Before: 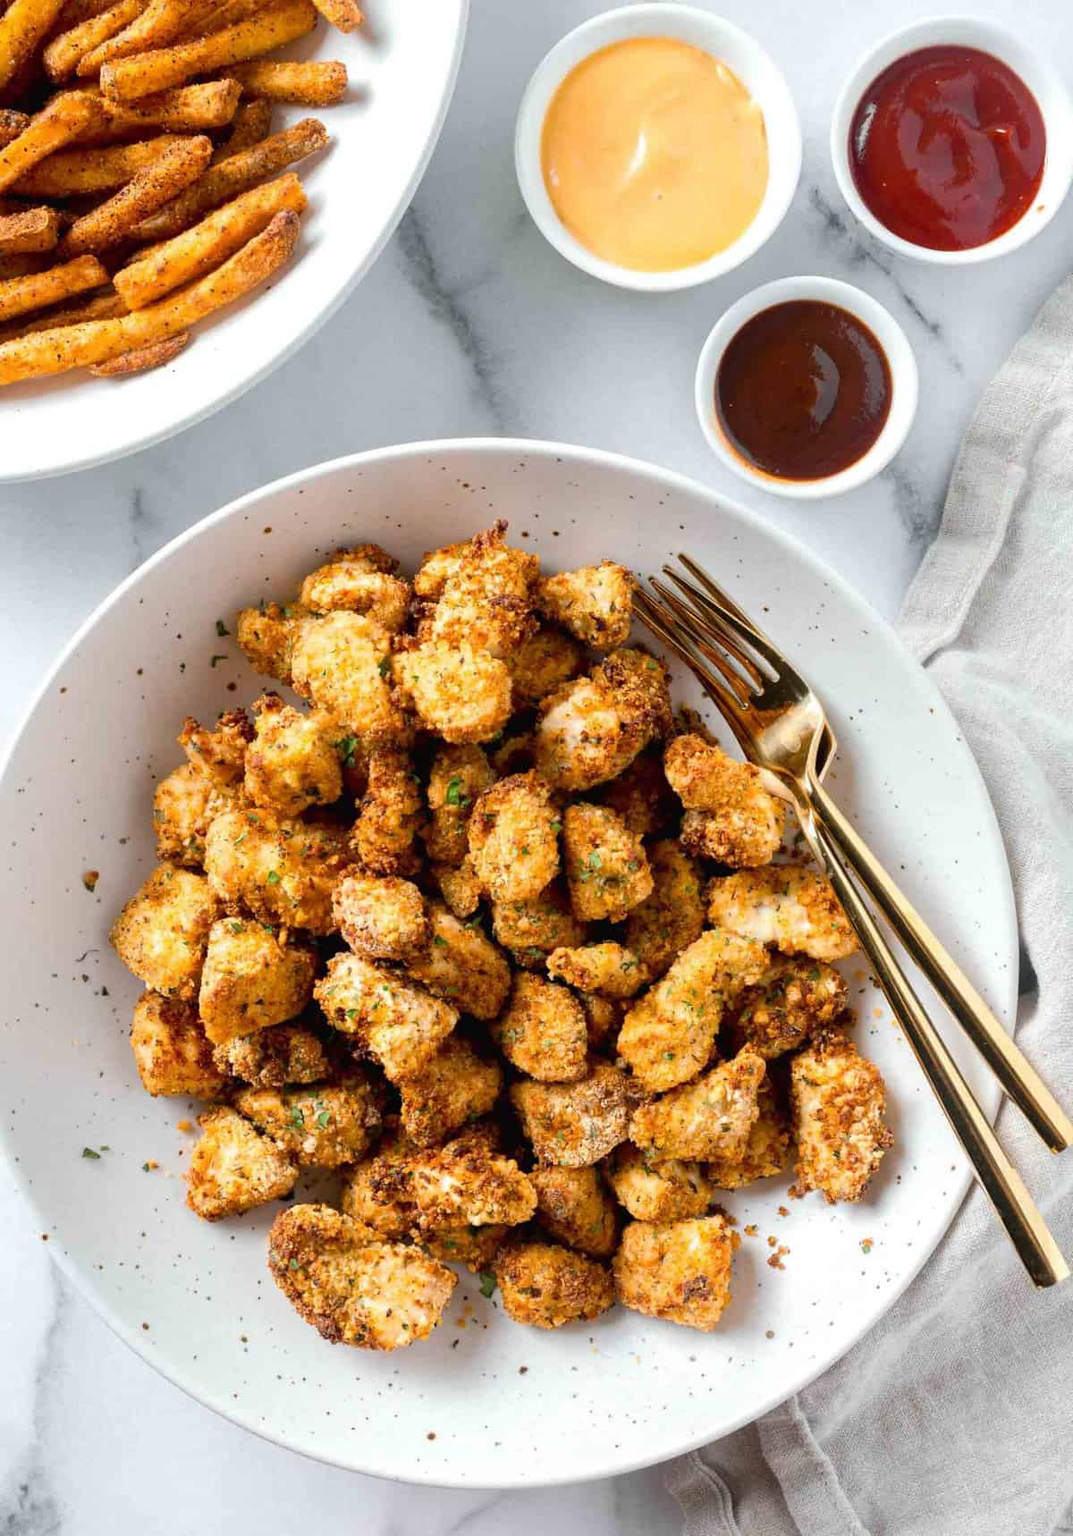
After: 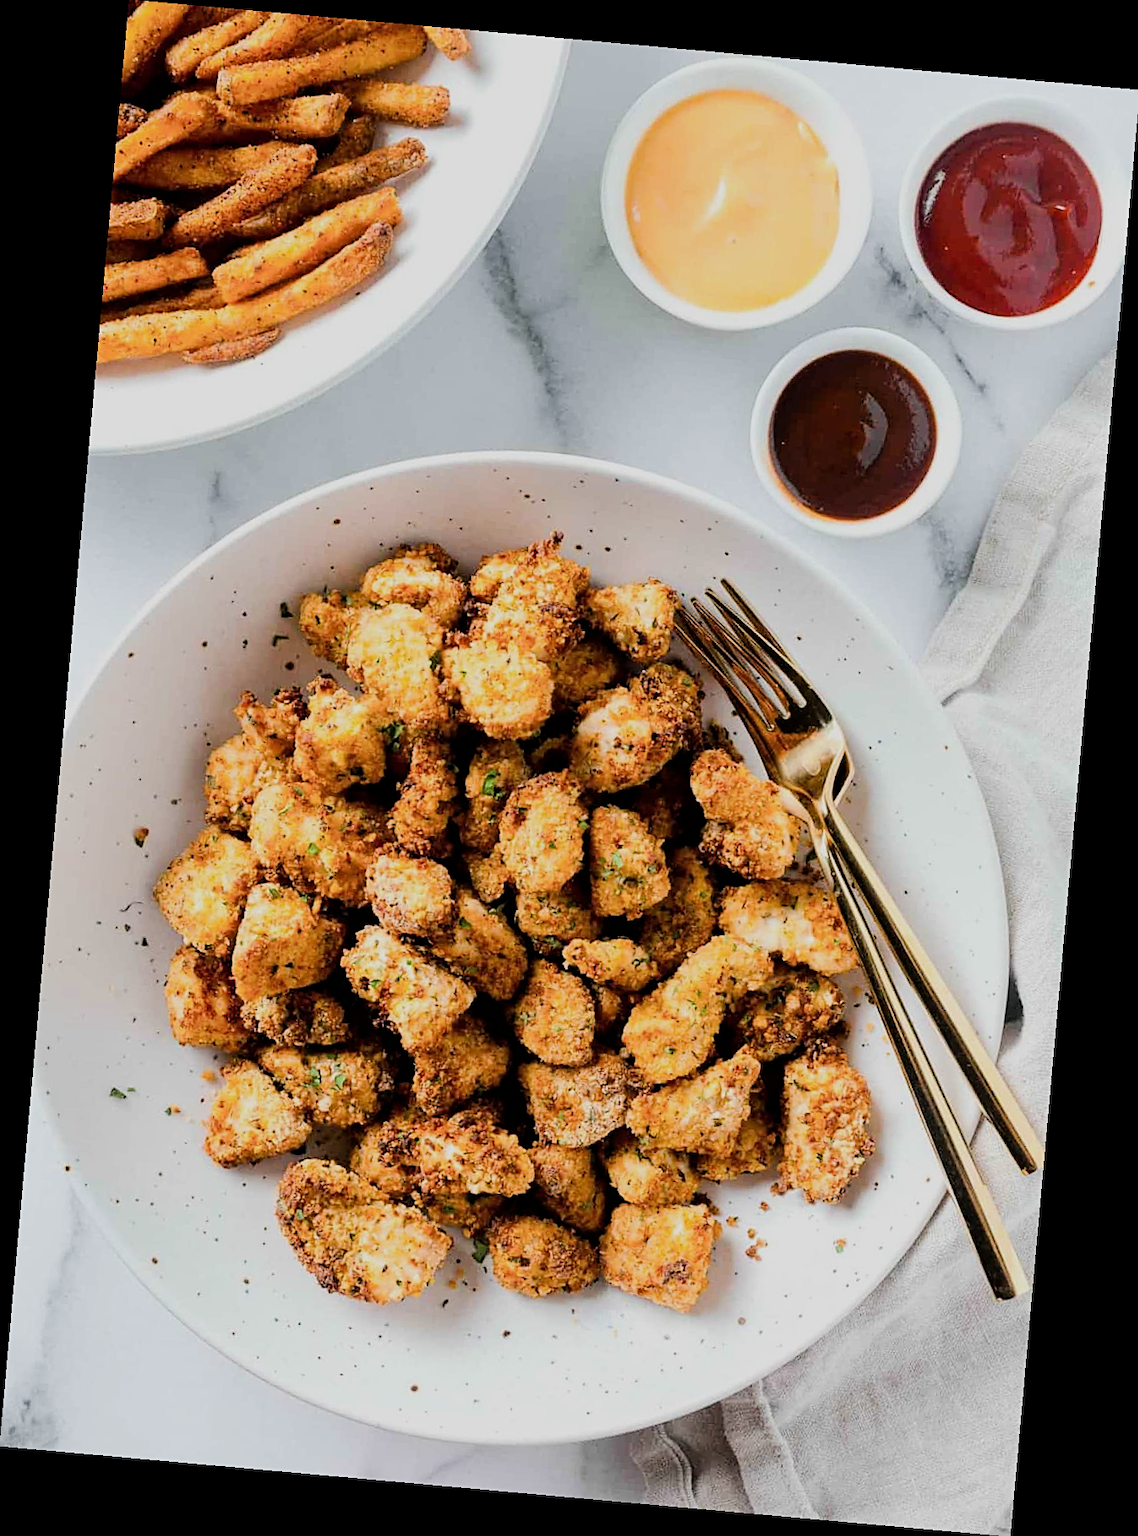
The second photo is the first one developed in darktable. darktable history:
filmic rgb: black relative exposure -7.15 EV, white relative exposure 5.36 EV, hardness 3.02
tone equalizer: -8 EV -0.417 EV, -7 EV -0.389 EV, -6 EV -0.333 EV, -5 EV -0.222 EV, -3 EV 0.222 EV, -2 EV 0.333 EV, -1 EV 0.389 EV, +0 EV 0.417 EV, edges refinement/feathering 500, mask exposure compensation -1.57 EV, preserve details no
rotate and perspective: rotation 5.12°, automatic cropping off
sharpen: on, module defaults
